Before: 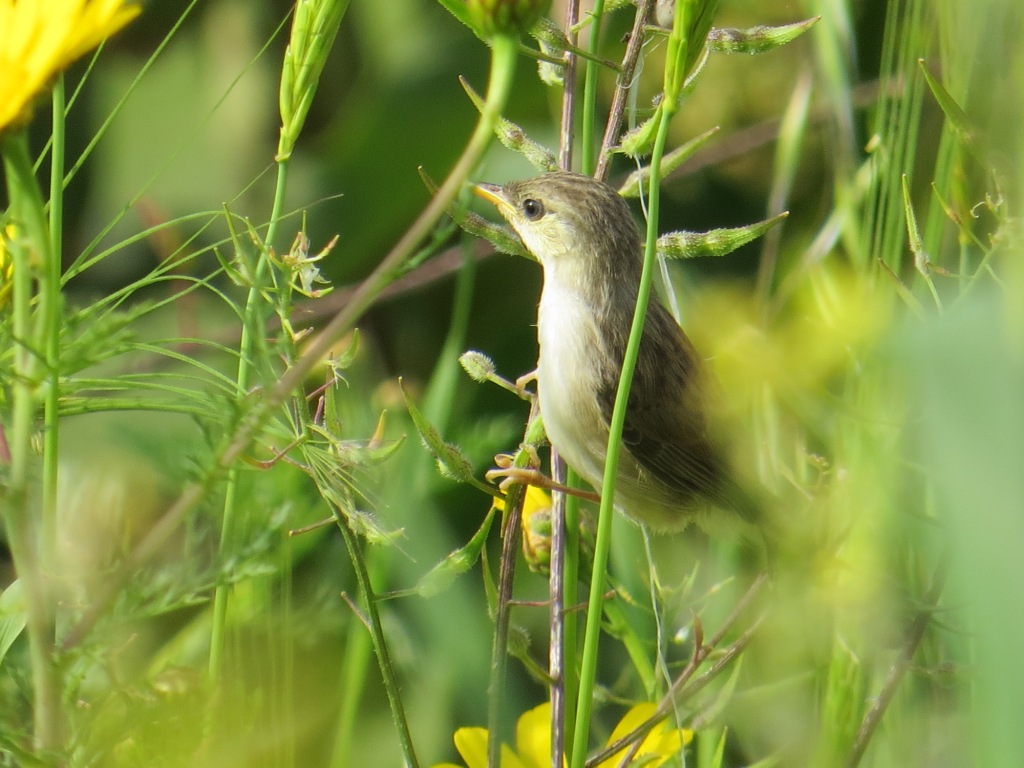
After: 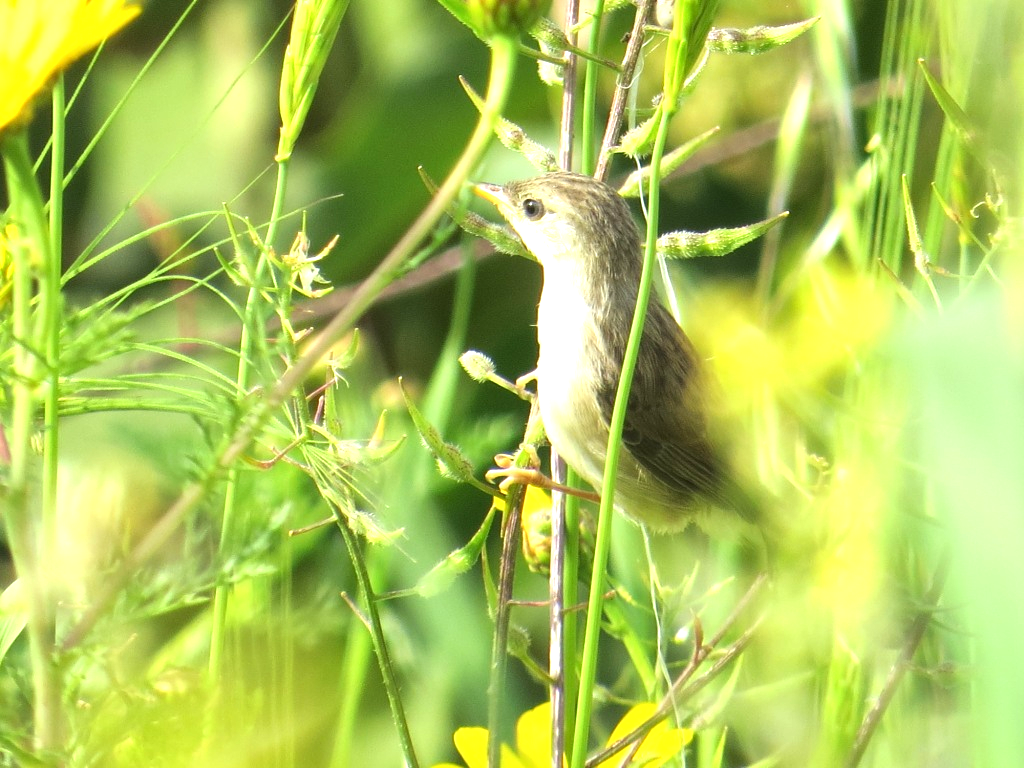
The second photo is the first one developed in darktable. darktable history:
exposure: black level correction 0, exposure 1.095 EV, compensate highlight preservation false
local contrast: mode bilateral grid, contrast 20, coarseness 51, detail 119%, midtone range 0.2
